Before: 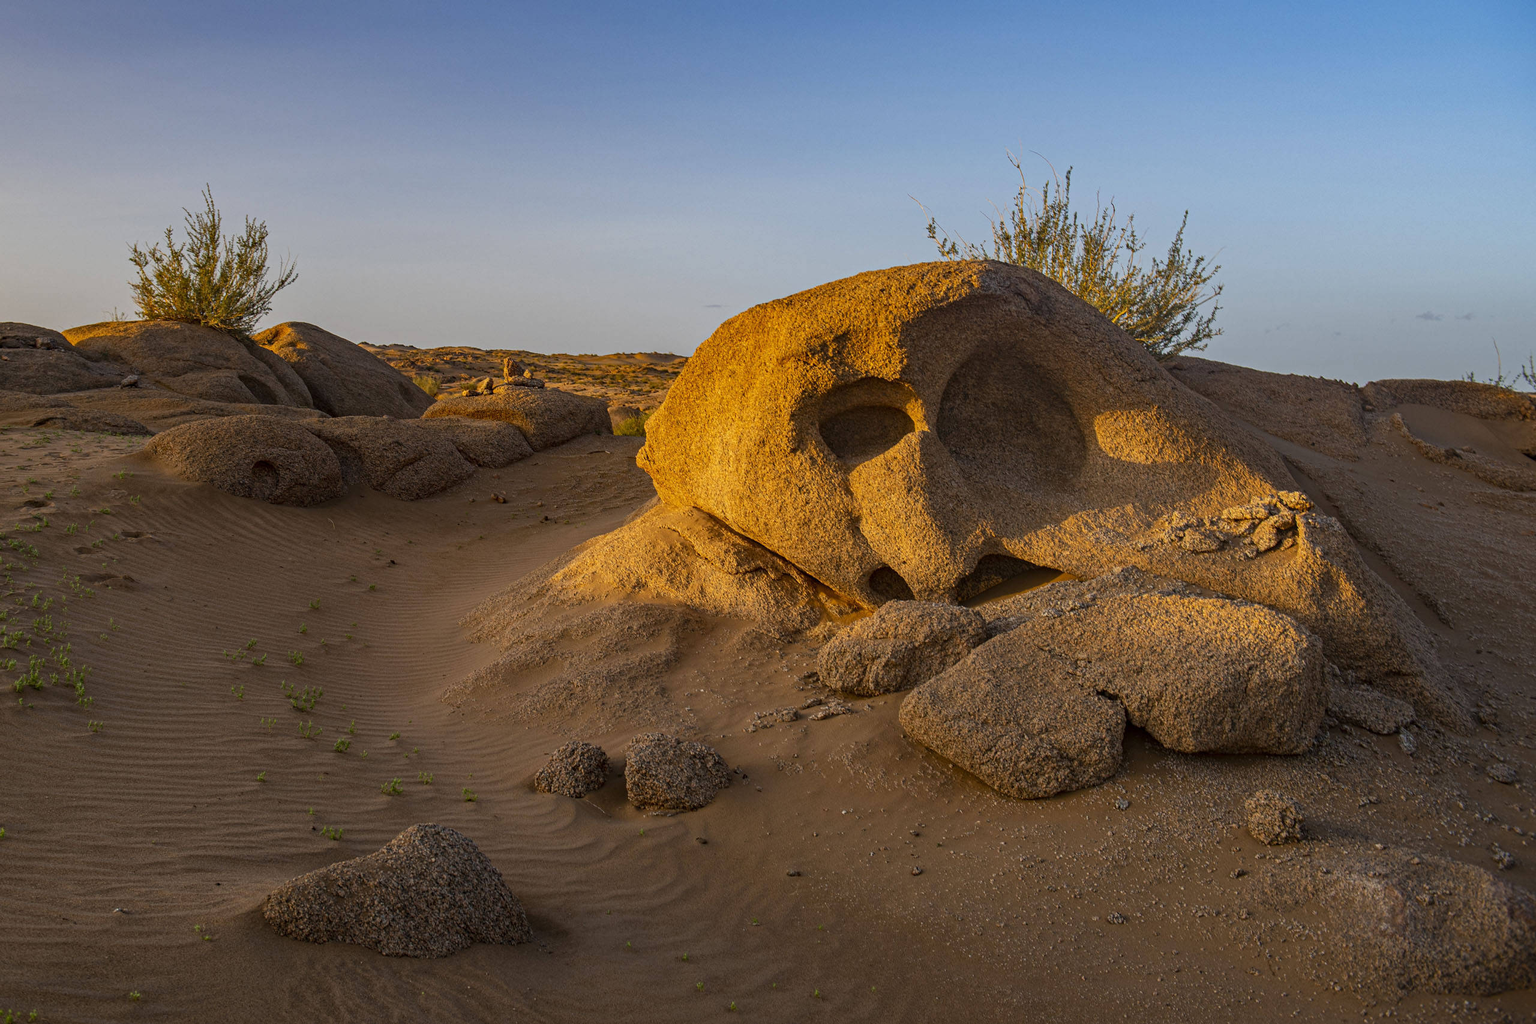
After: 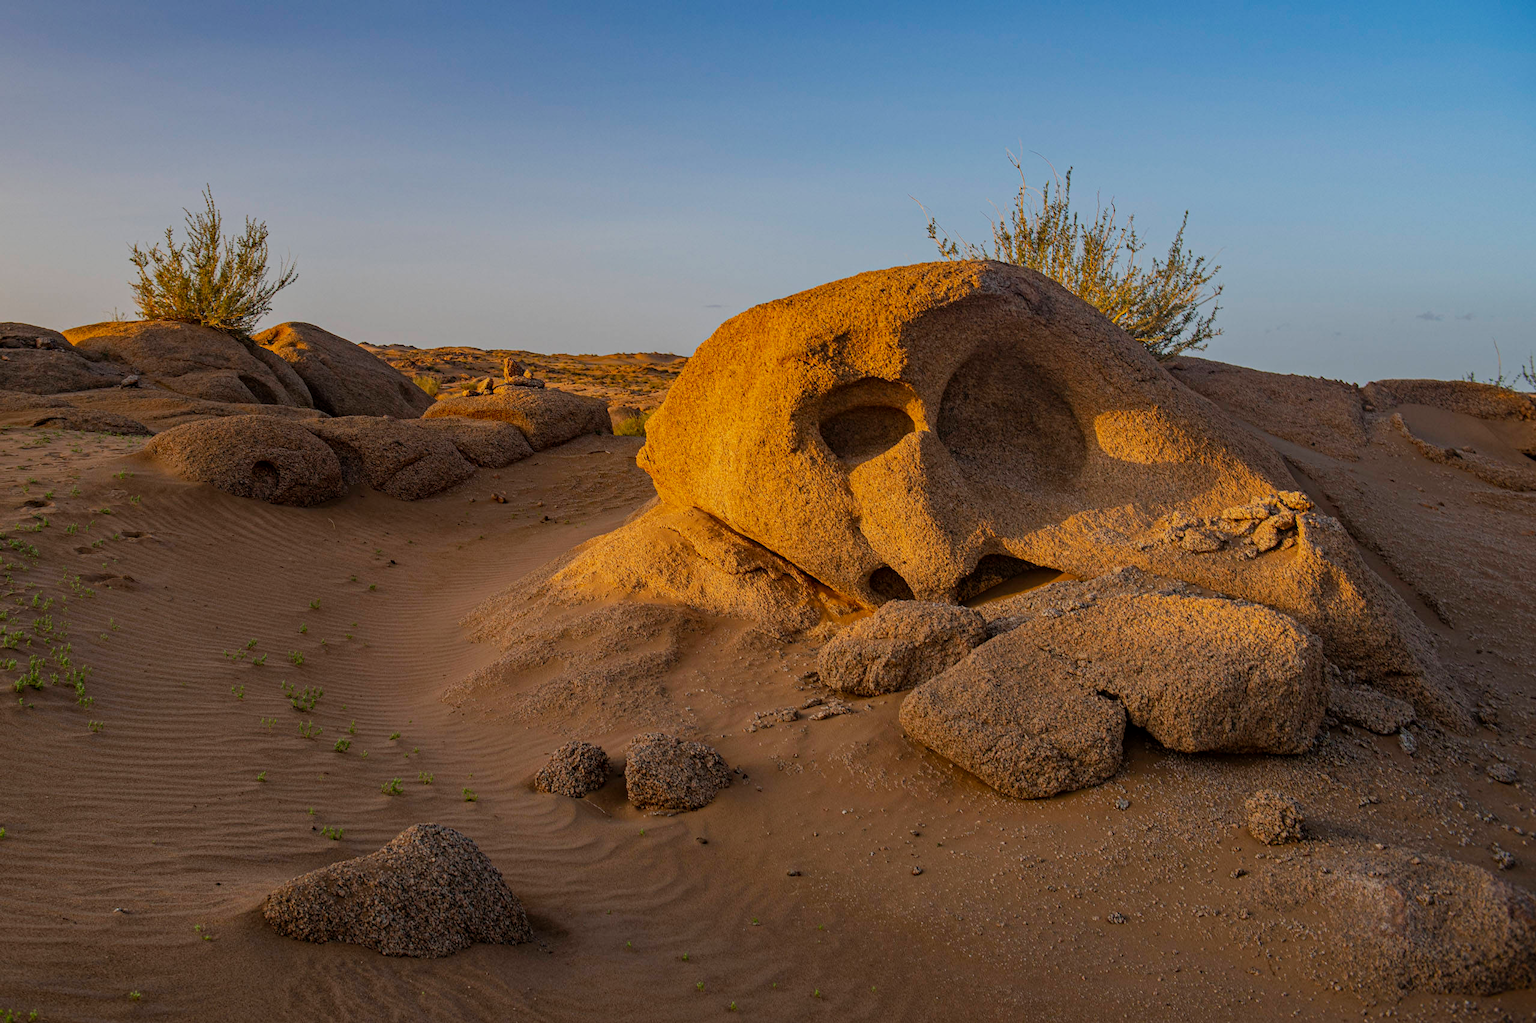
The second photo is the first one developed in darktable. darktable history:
filmic rgb: black relative exposure -16 EV, white relative exposure 4.04 EV, threshold 3.03 EV, target black luminance 0%, hardness 7.62, latitude 72.55%, contrast 0.896, highlights saturation mix 11%, shadows ↔ highlights balance -0.383%, add noise in highlights 0.002, color science v3 (2019), use custom middle-gray values true, contrast in highlights soft, enable highlight reconstruction true
